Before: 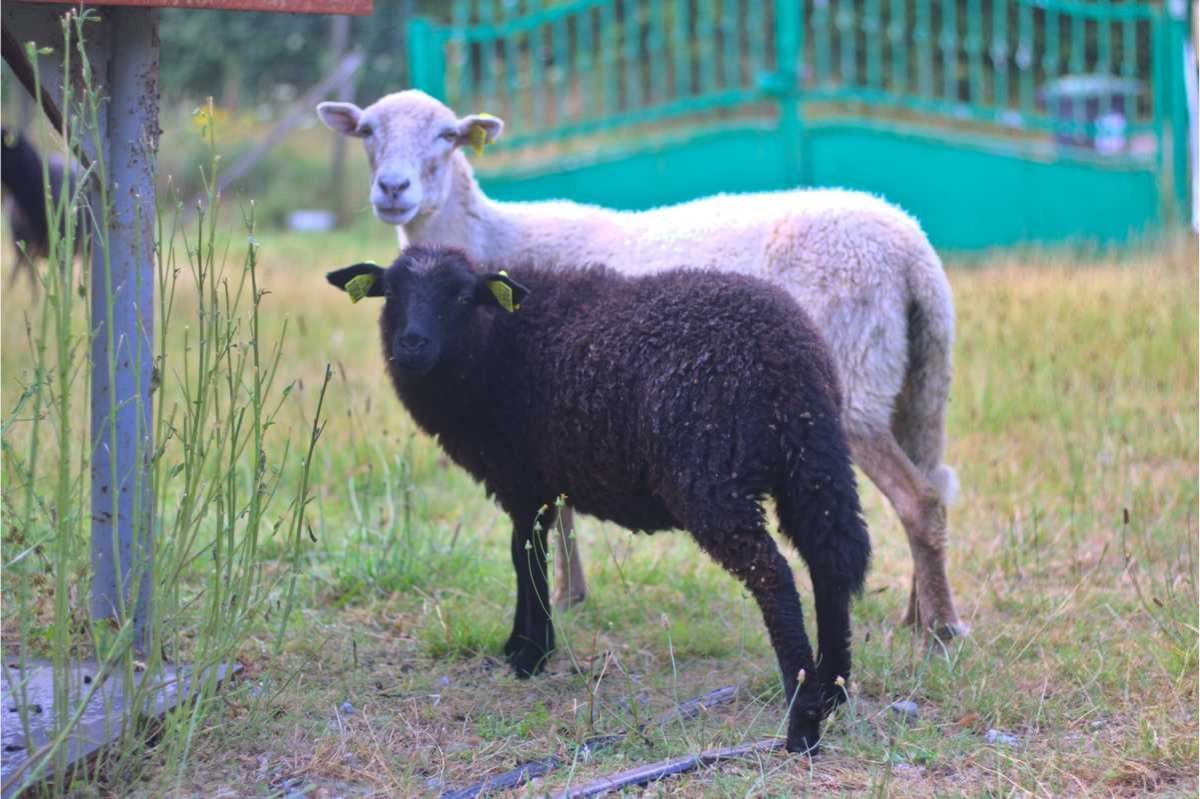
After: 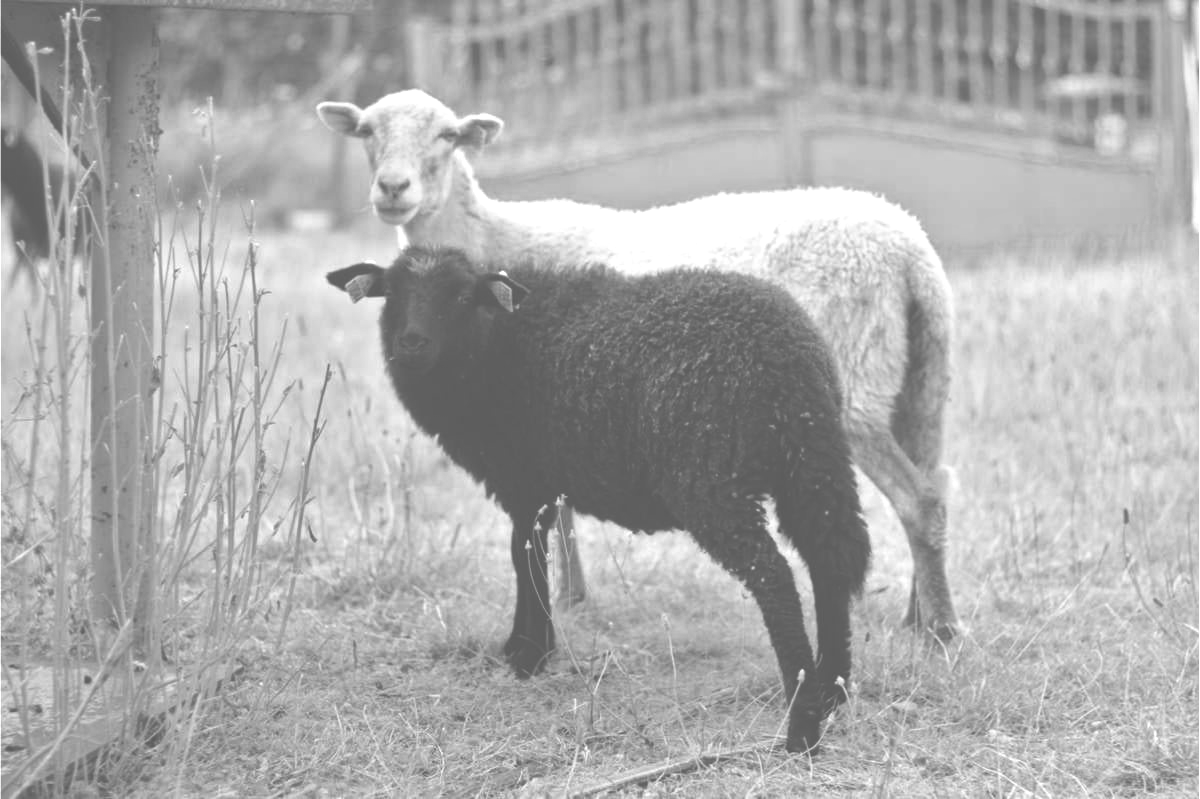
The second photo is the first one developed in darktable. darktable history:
exposure: black level correction -0.071, exposure 0.5 EV, compensate highlight preservation false
color balance rgb: global vibrance 10%
monochrome: on, module defaults
